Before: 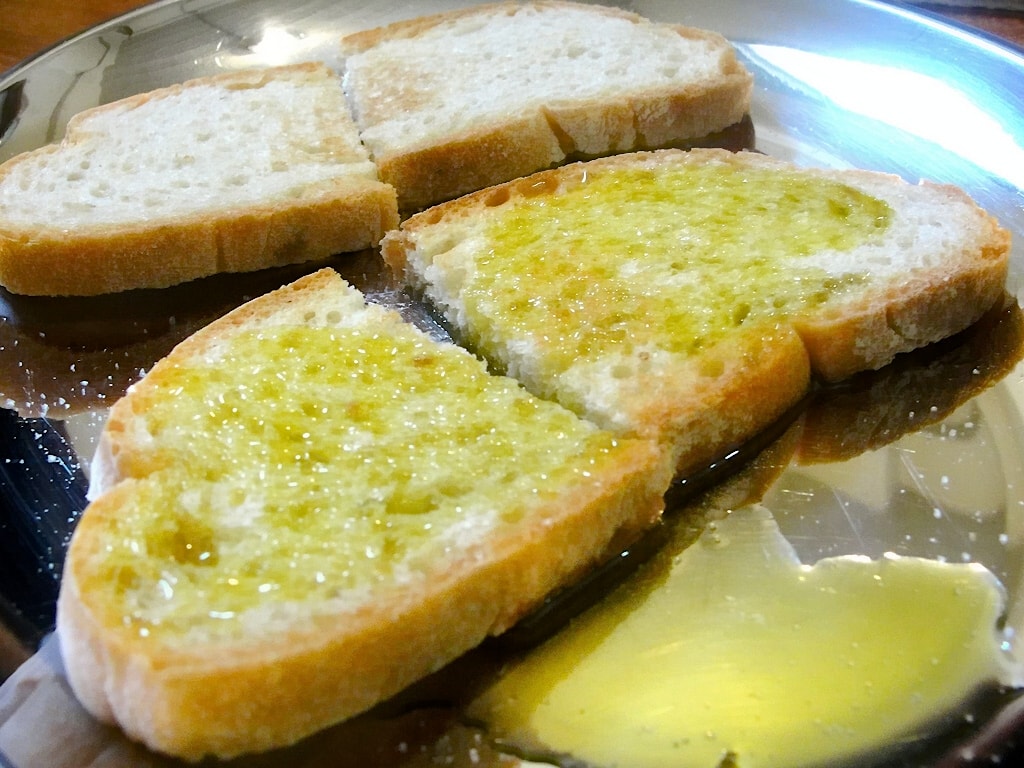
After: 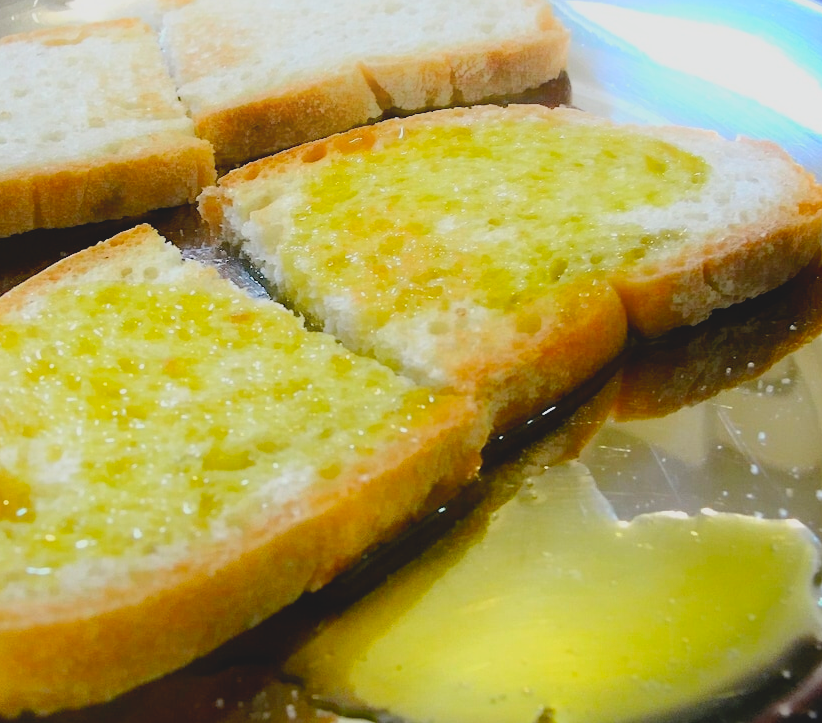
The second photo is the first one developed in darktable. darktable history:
crop and rotate: left 17.959%, top 5.771%, right 1.742%
exposure: black level correction 0.011
shadows and highlights: highlights 70.7, soften with gaussian
contrast brightness saturation: contrast -0.19, saturation 0.19
